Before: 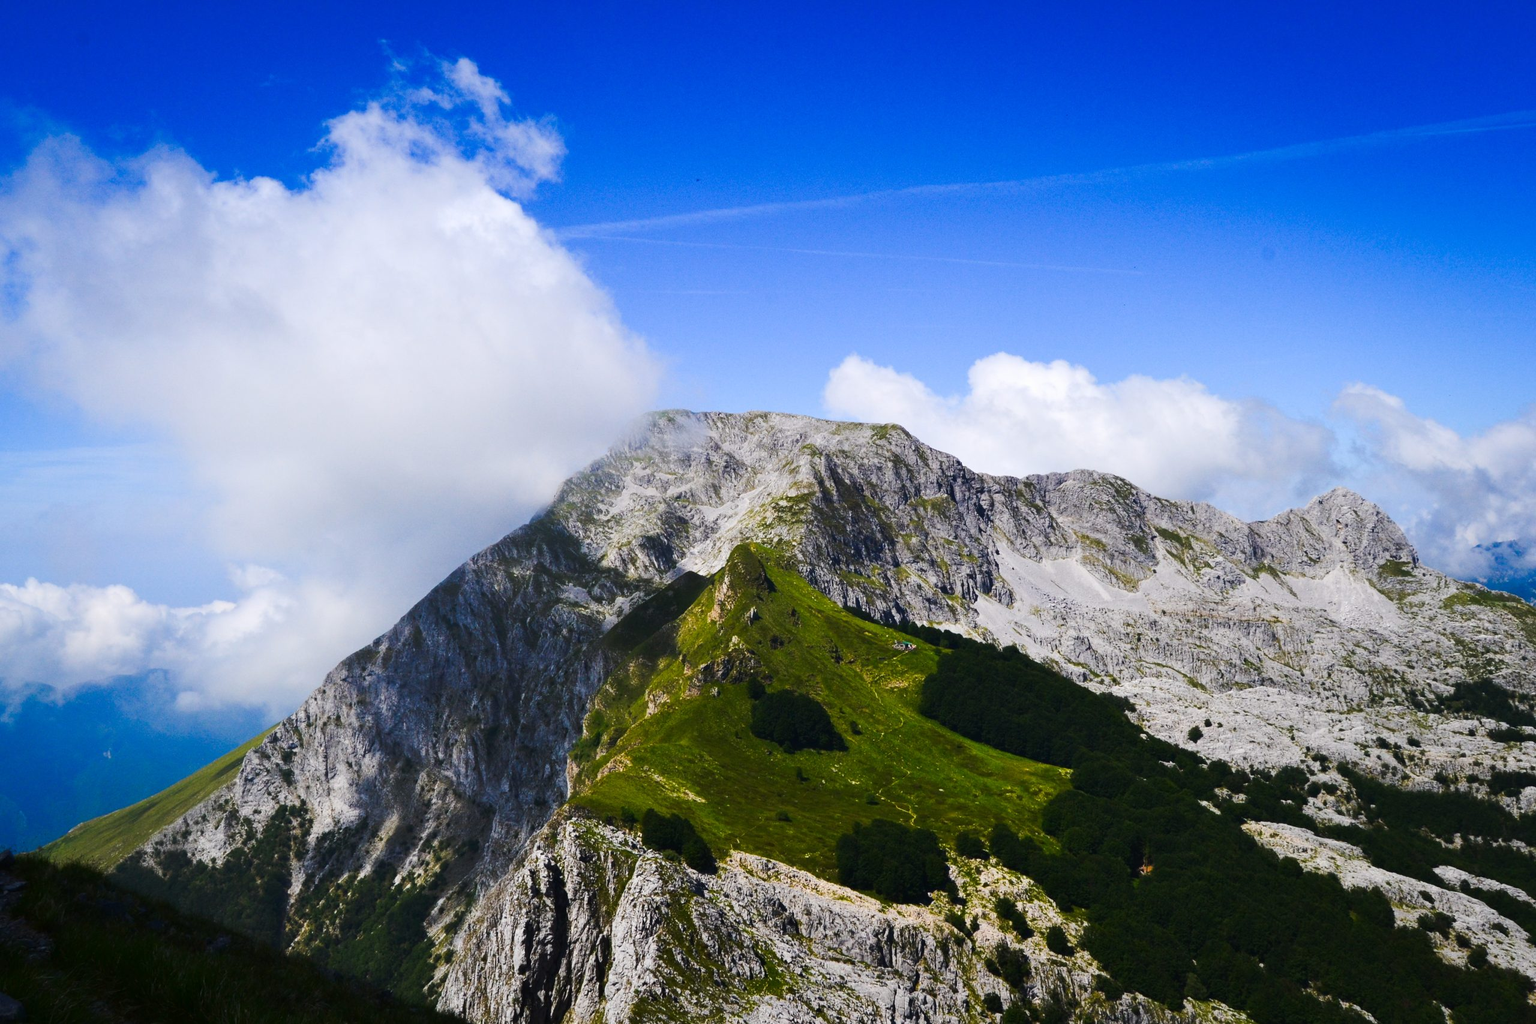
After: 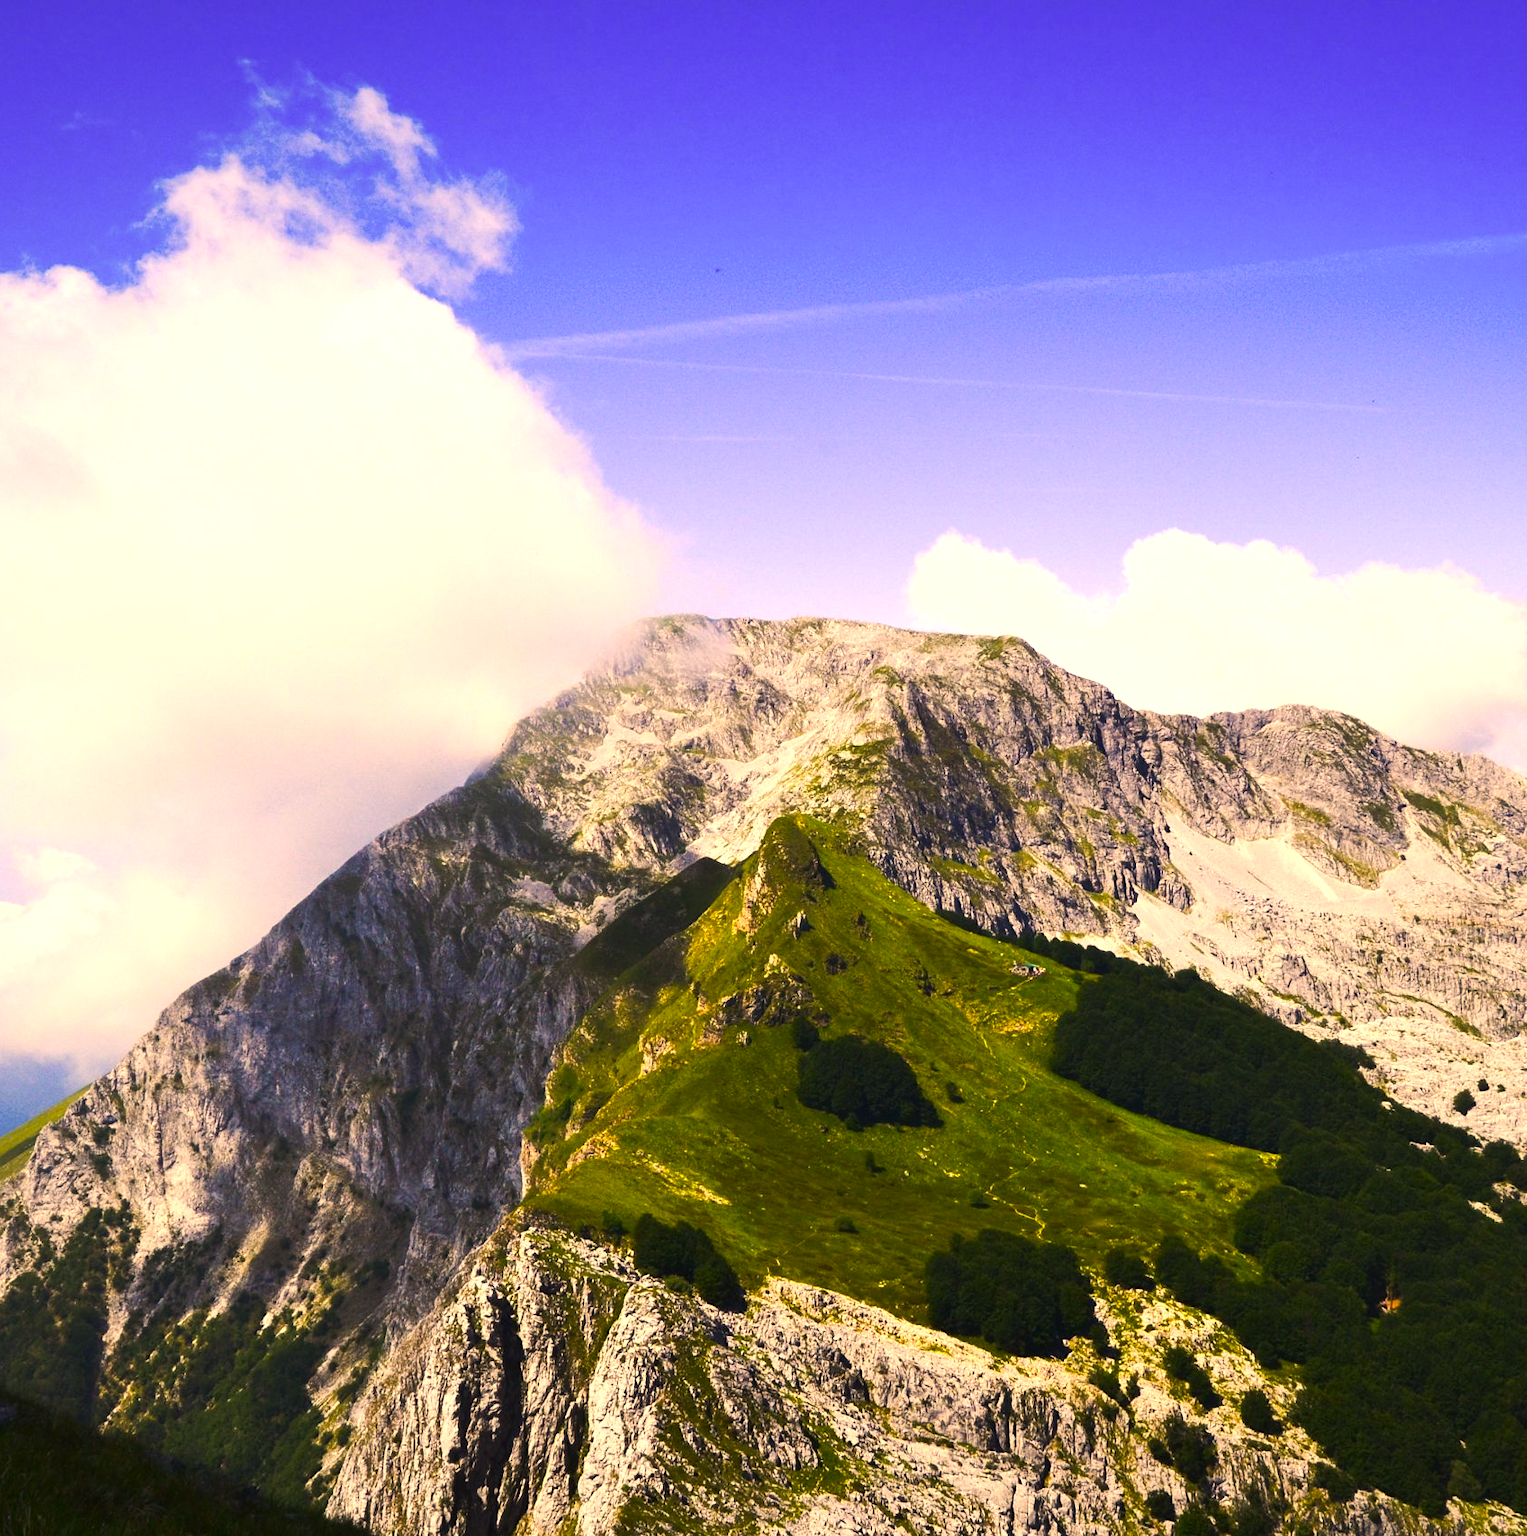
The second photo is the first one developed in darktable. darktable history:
exposure: black level correction 0, exposure 0.692 EV, compensate exposure bias true, compensate highlight preservation false
color correction: highlights a* 14.83, highlights b* 32.28
base curve: curves: ch0 [(0, 0) (0.472, 0.455) (1, 1)], preserve colors none
crop and rotate: left 14.311%, right 19.389%
